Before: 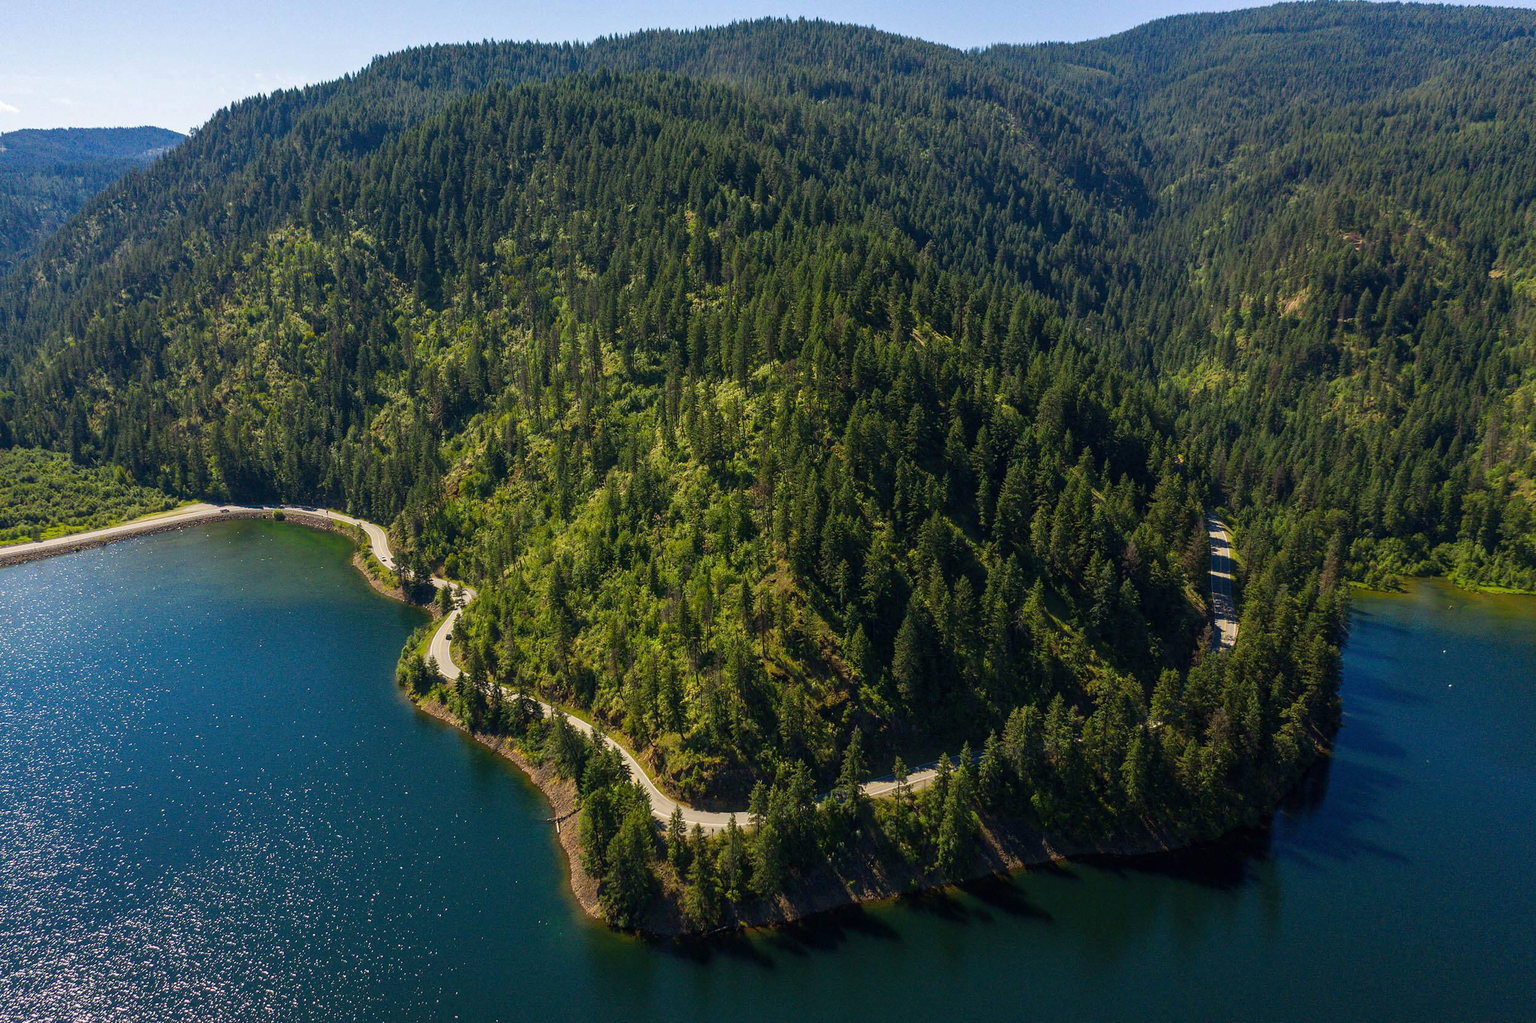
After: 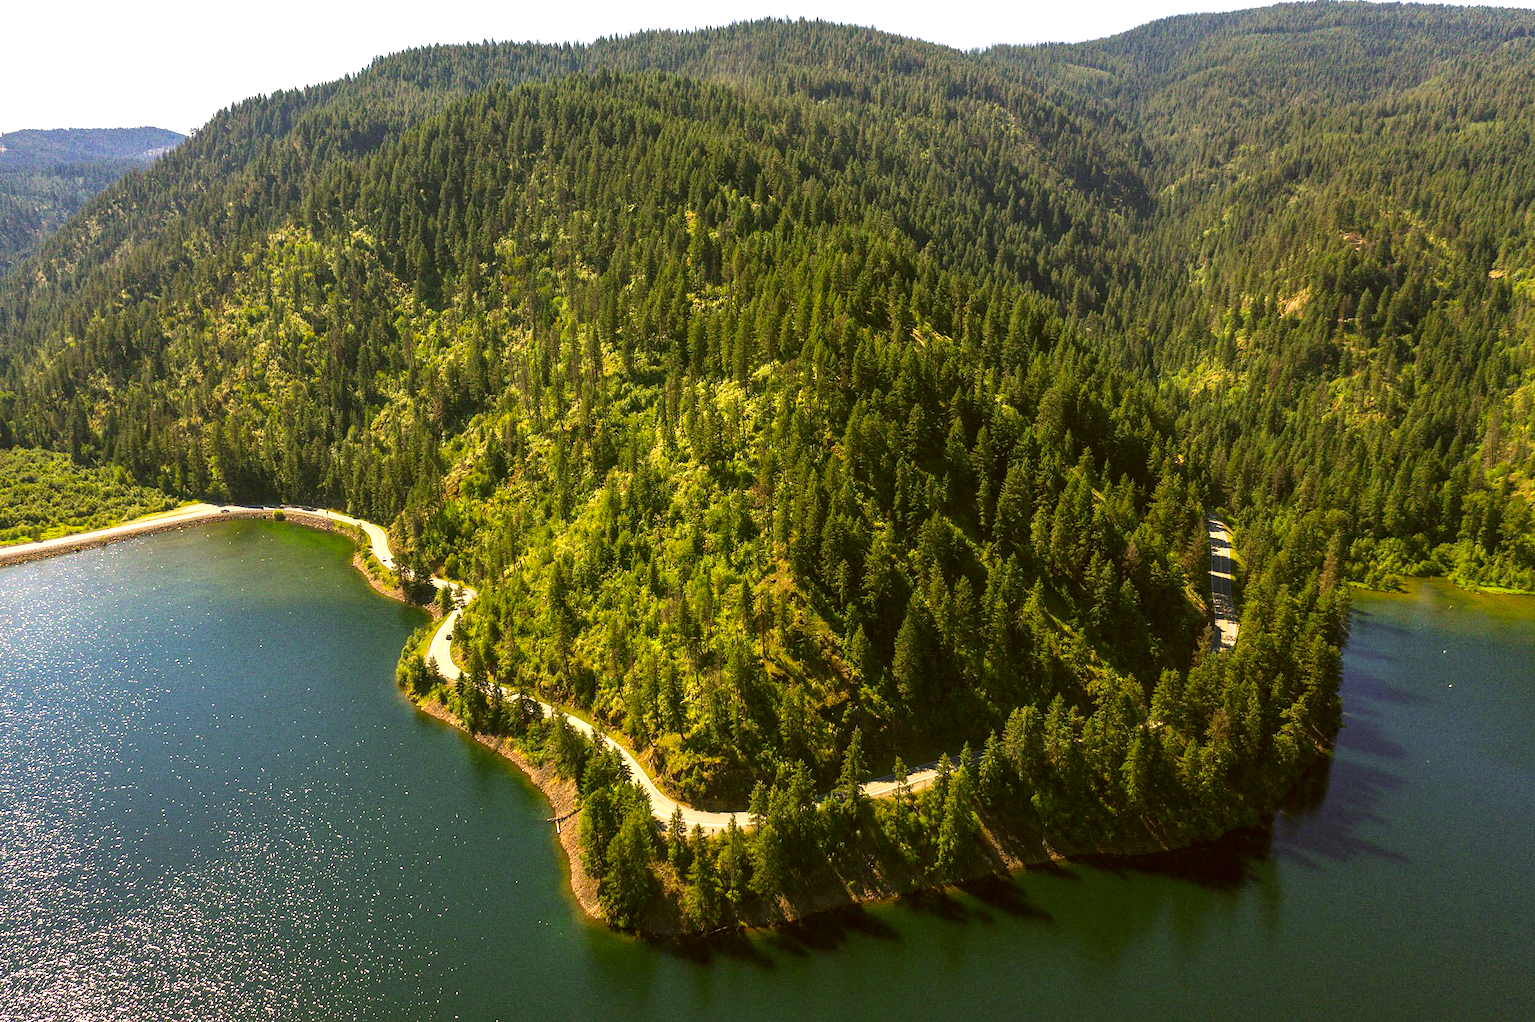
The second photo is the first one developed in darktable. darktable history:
exposure: black level correction 0, exposure 1 EV, compensate exposure bias true, compensate highlight preservation false
grain: coarseness 0.09 ISO
color correction: highlights a* 8.98, highlights b* 15.09, shadows a* -0.49, shadows b* 26.52
